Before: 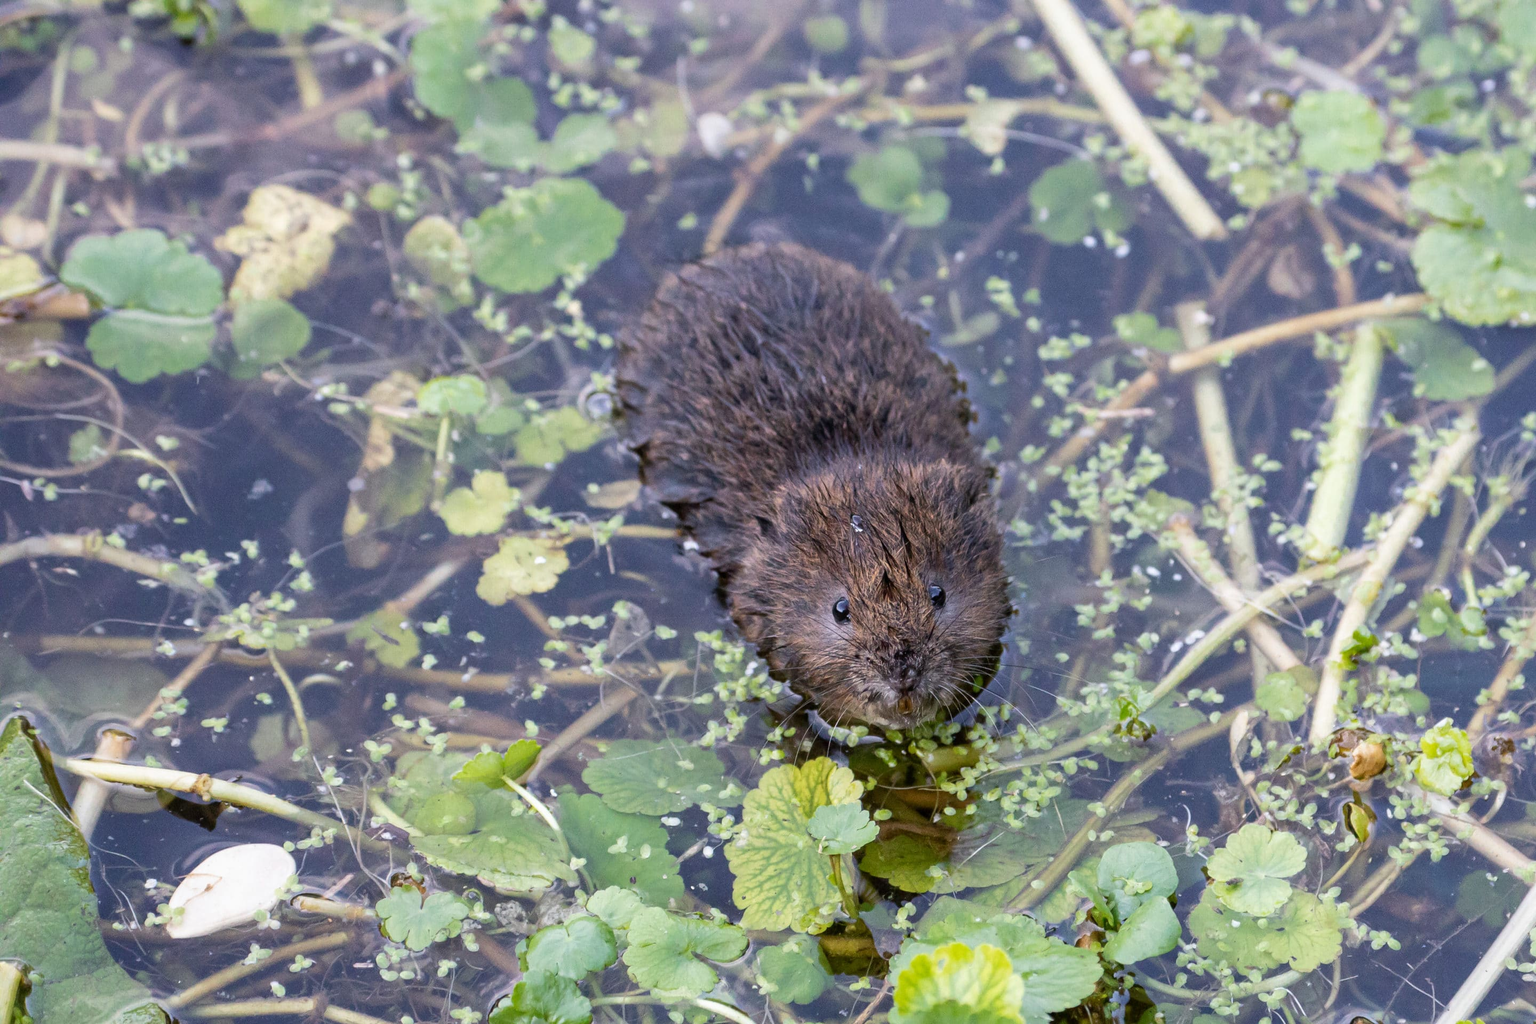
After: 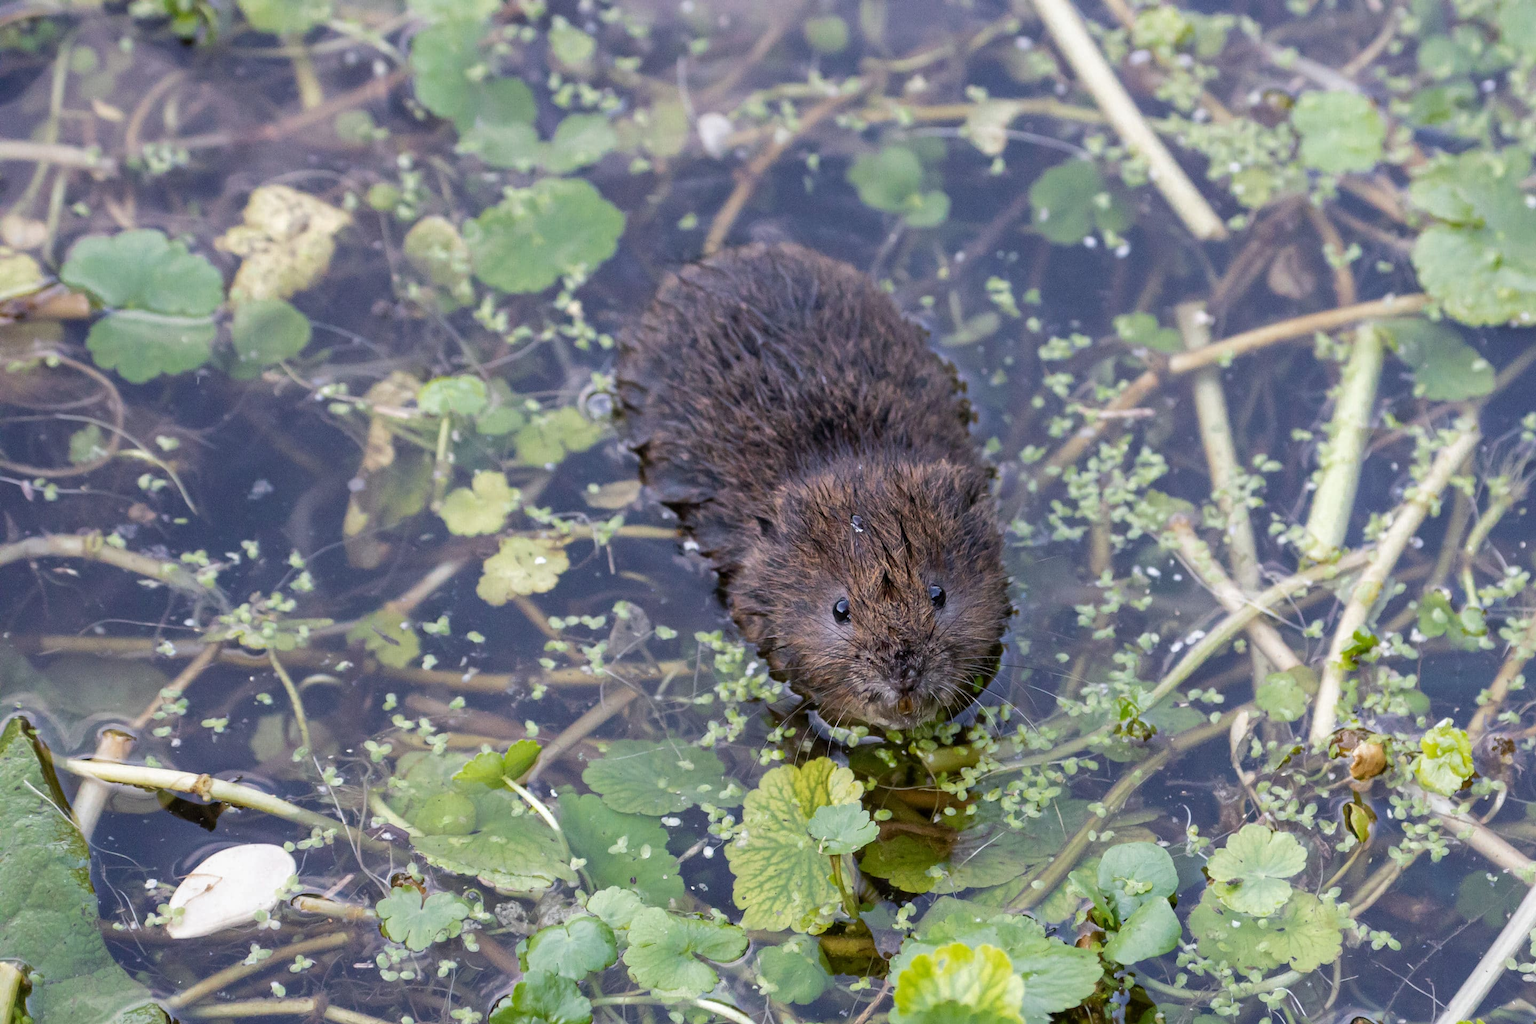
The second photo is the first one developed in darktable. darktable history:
tone equalizer: on, module defaults
base curve: curves: ch0 [(0, 0) (0.74, 0.67) (1, 1)]
